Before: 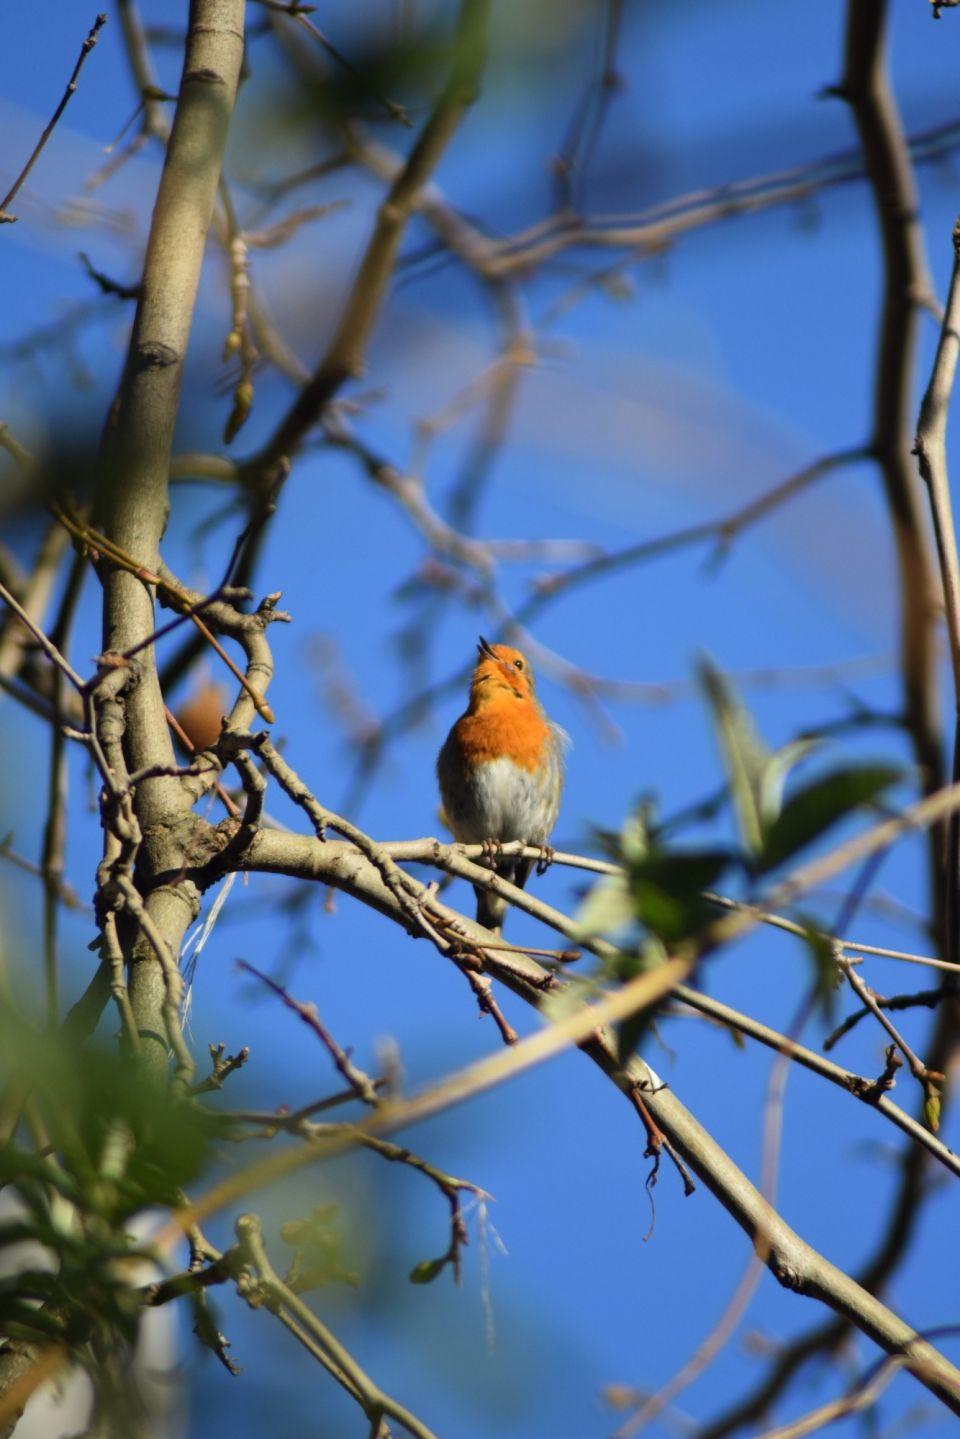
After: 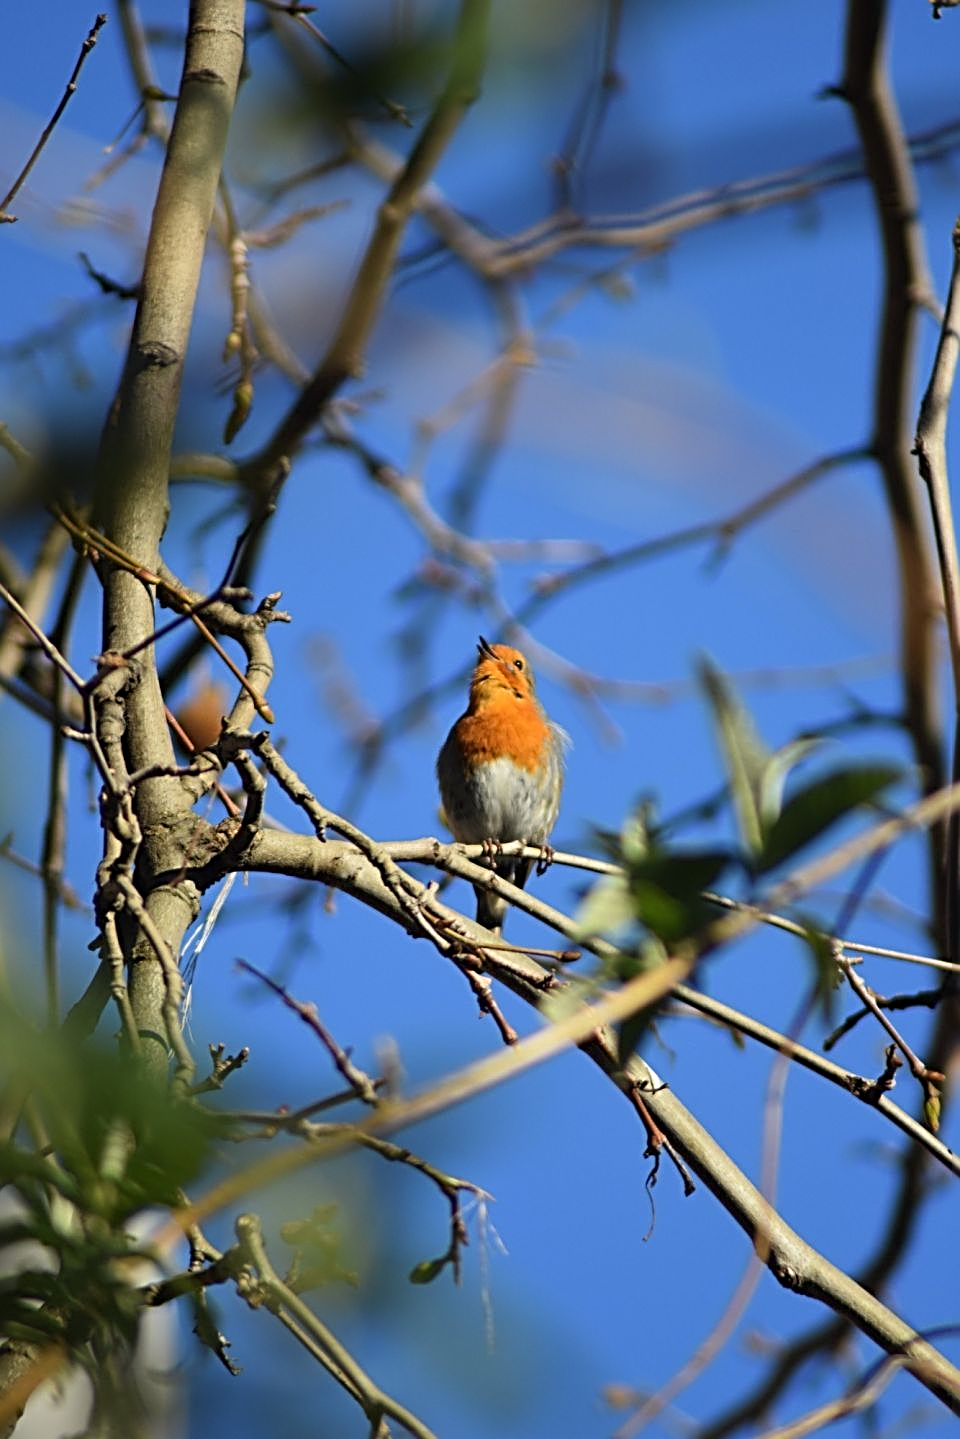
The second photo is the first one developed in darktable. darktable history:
sharpen: radius 3.006, amount 0.756
